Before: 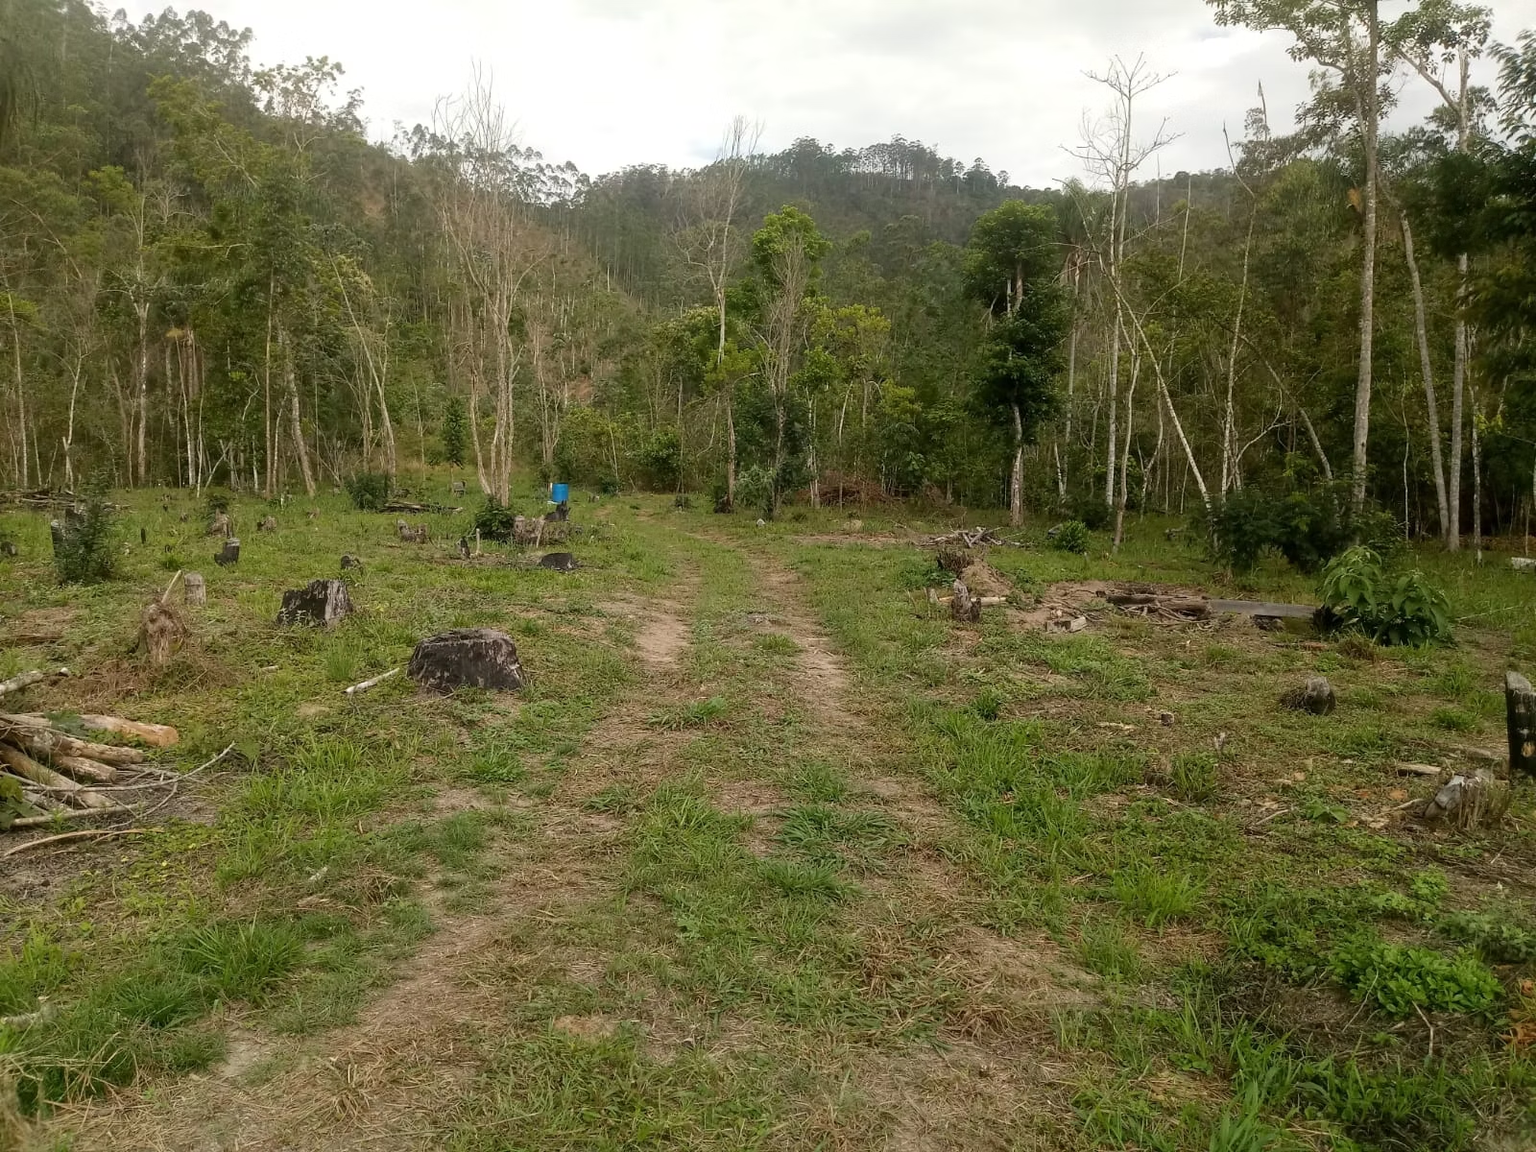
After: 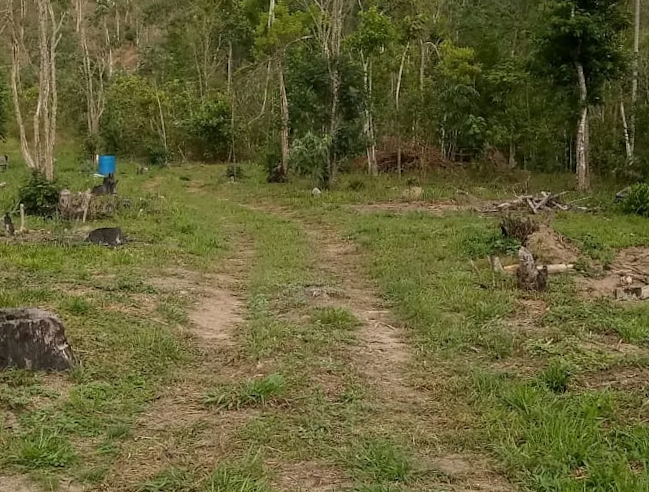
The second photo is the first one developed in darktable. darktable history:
crop: left 30%, top 30%, right 30%, bottom 30%
tone equalizer: on, module defaults
rotate and perspective: rotation -1.17°, automatic cropping off
